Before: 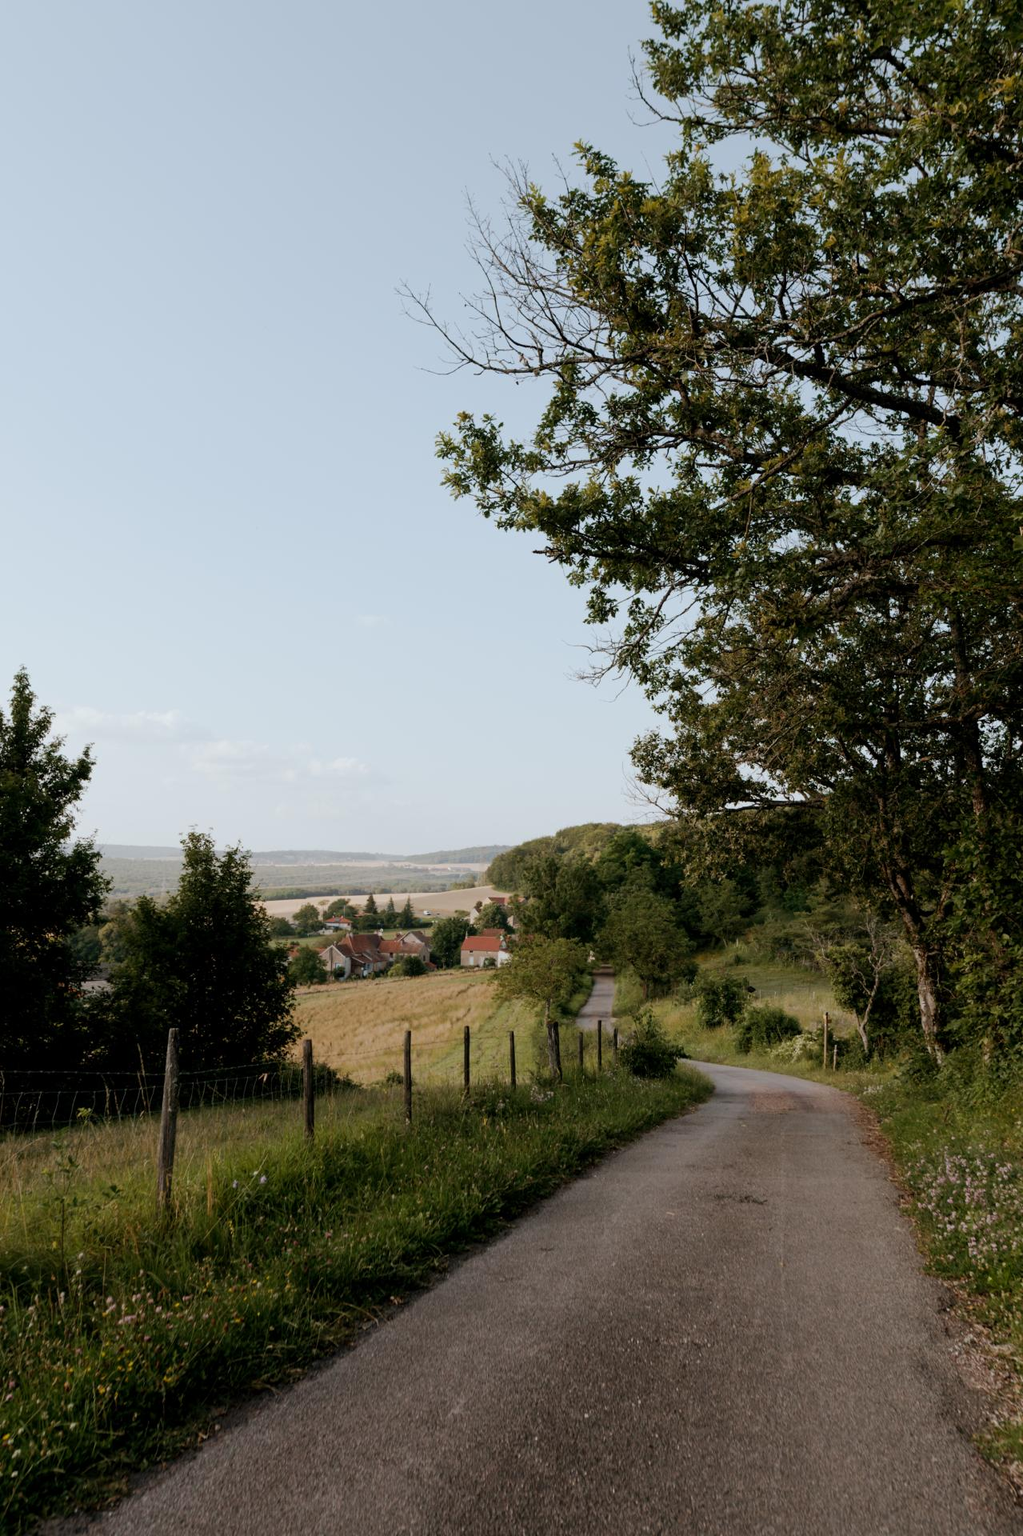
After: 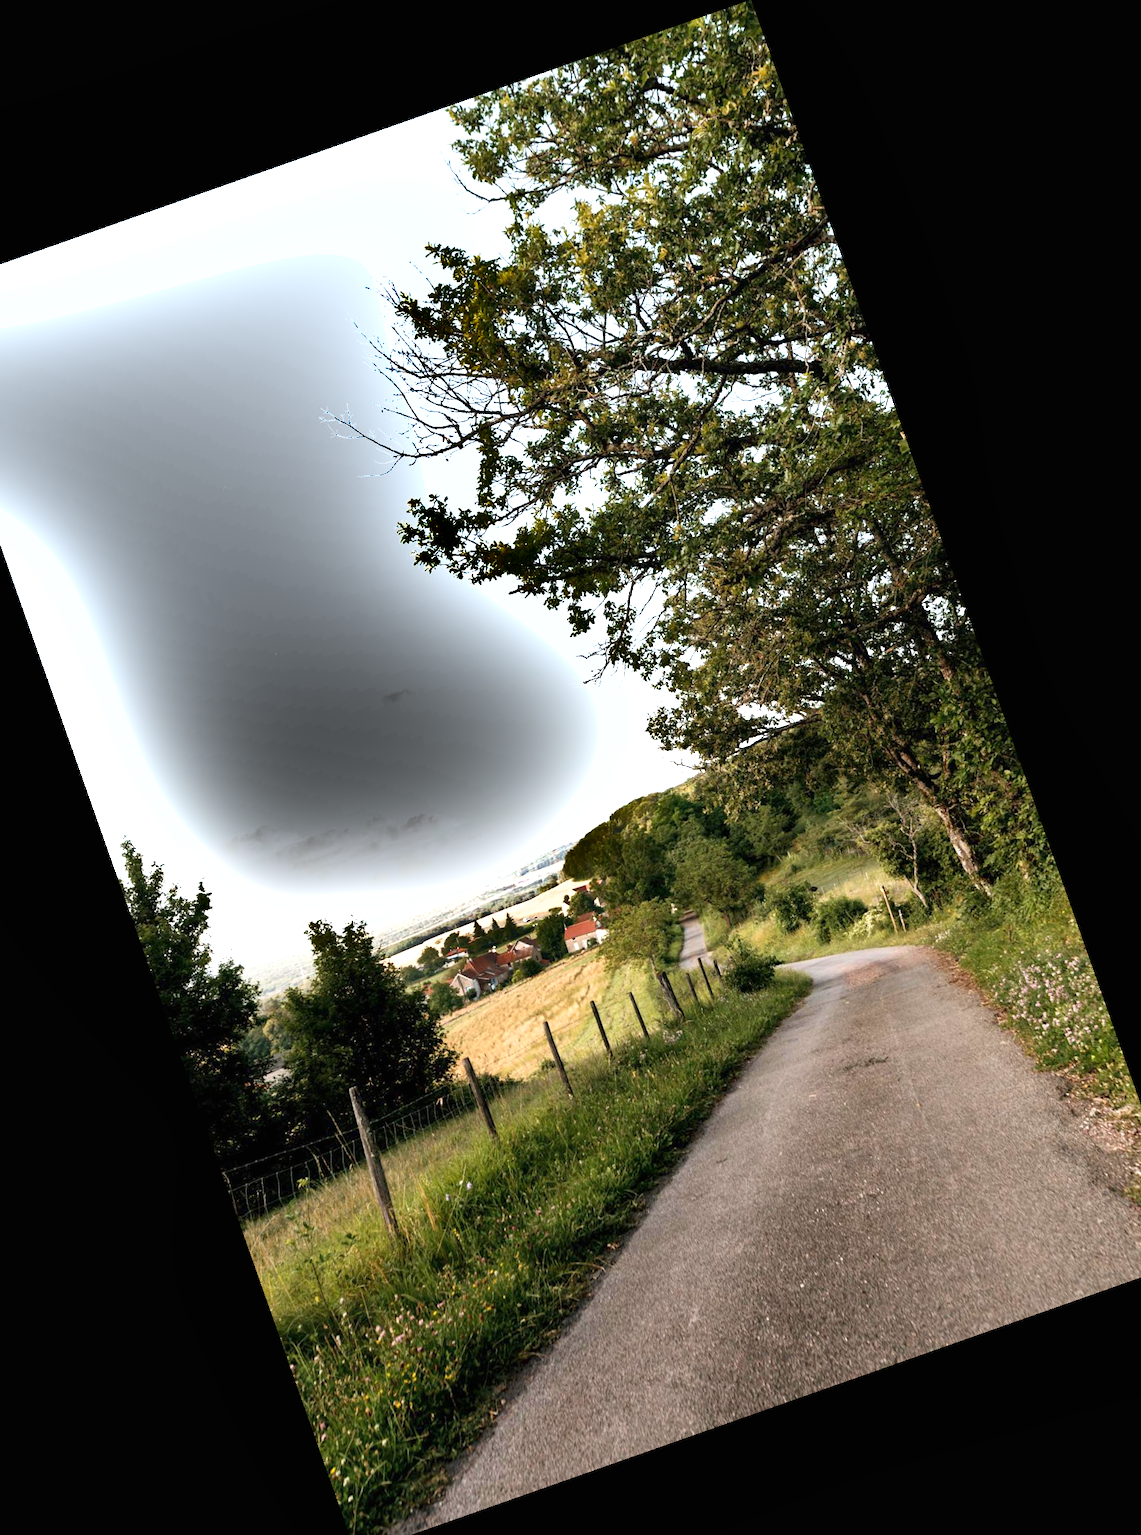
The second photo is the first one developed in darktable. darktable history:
exposure: black level correction 0, exposure 1.45 EV, compensate exposure bias true, compensate highlight preservation false
crop and rotate: angle 19.43°, left 6.812%, right 4.125%, bottom 1.087%
shadows and highlights: shadows 20.91, highlights -82.73, soften with gaussian
